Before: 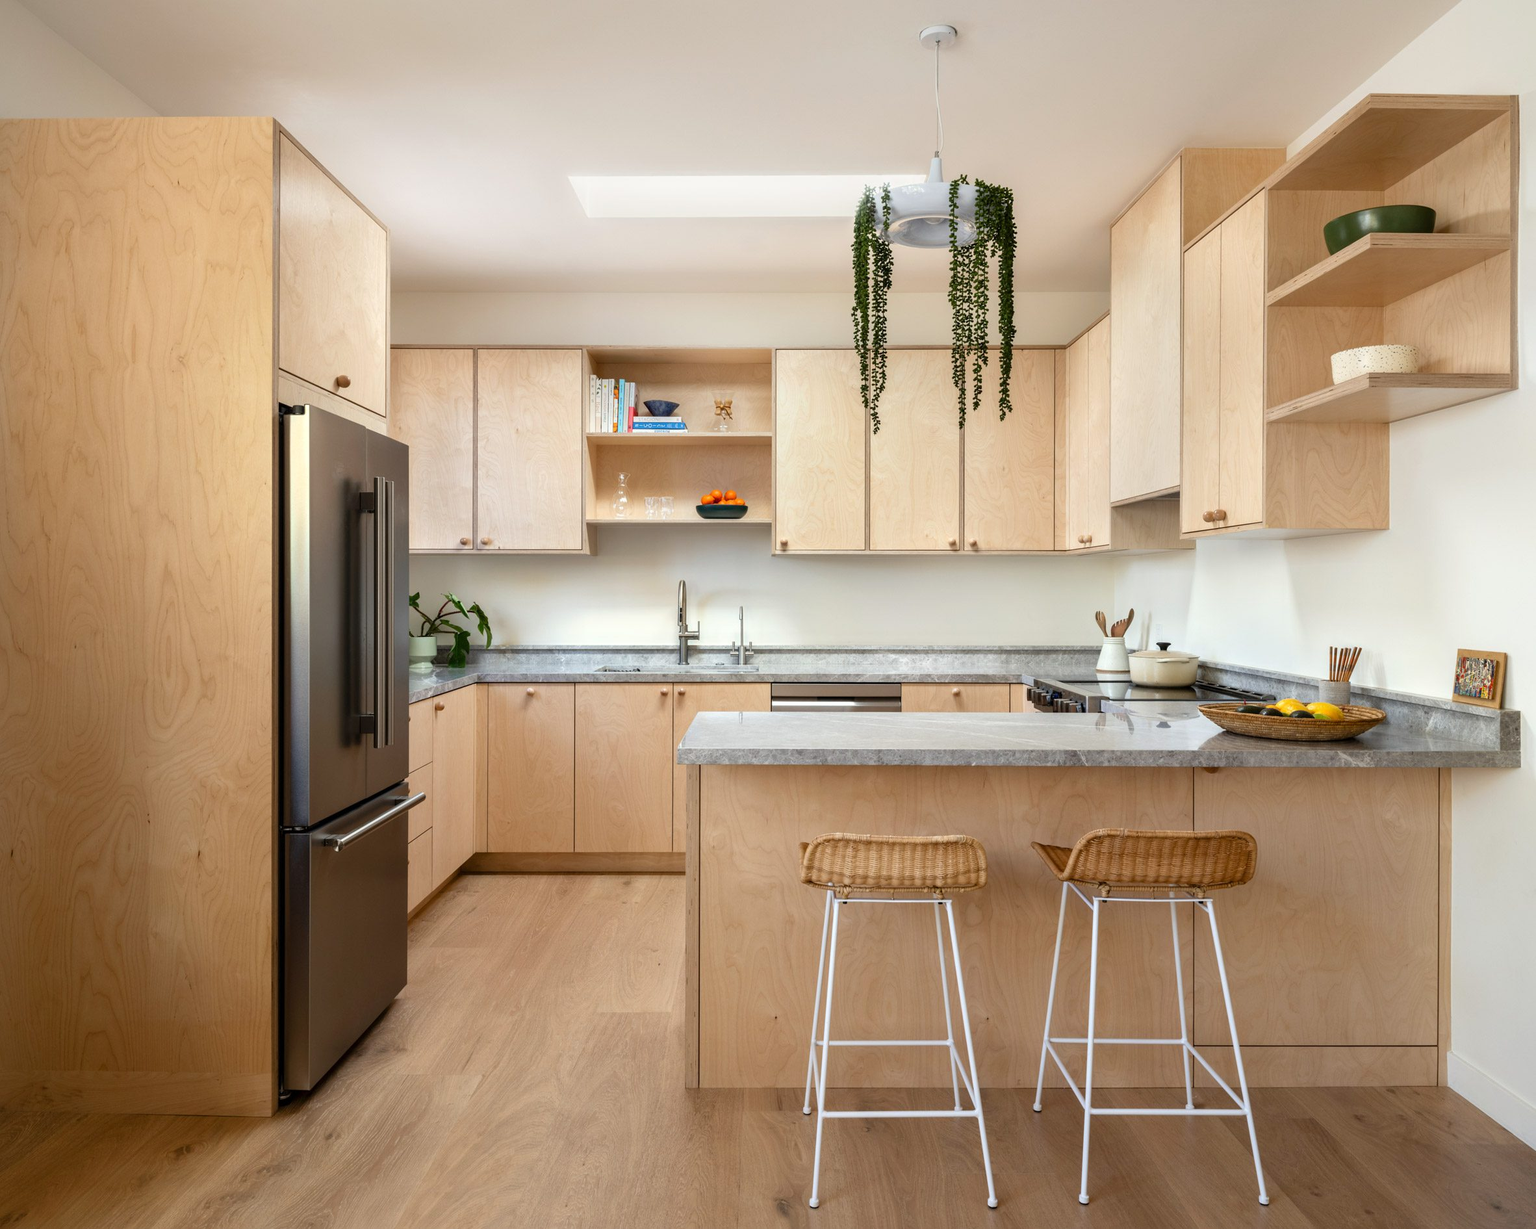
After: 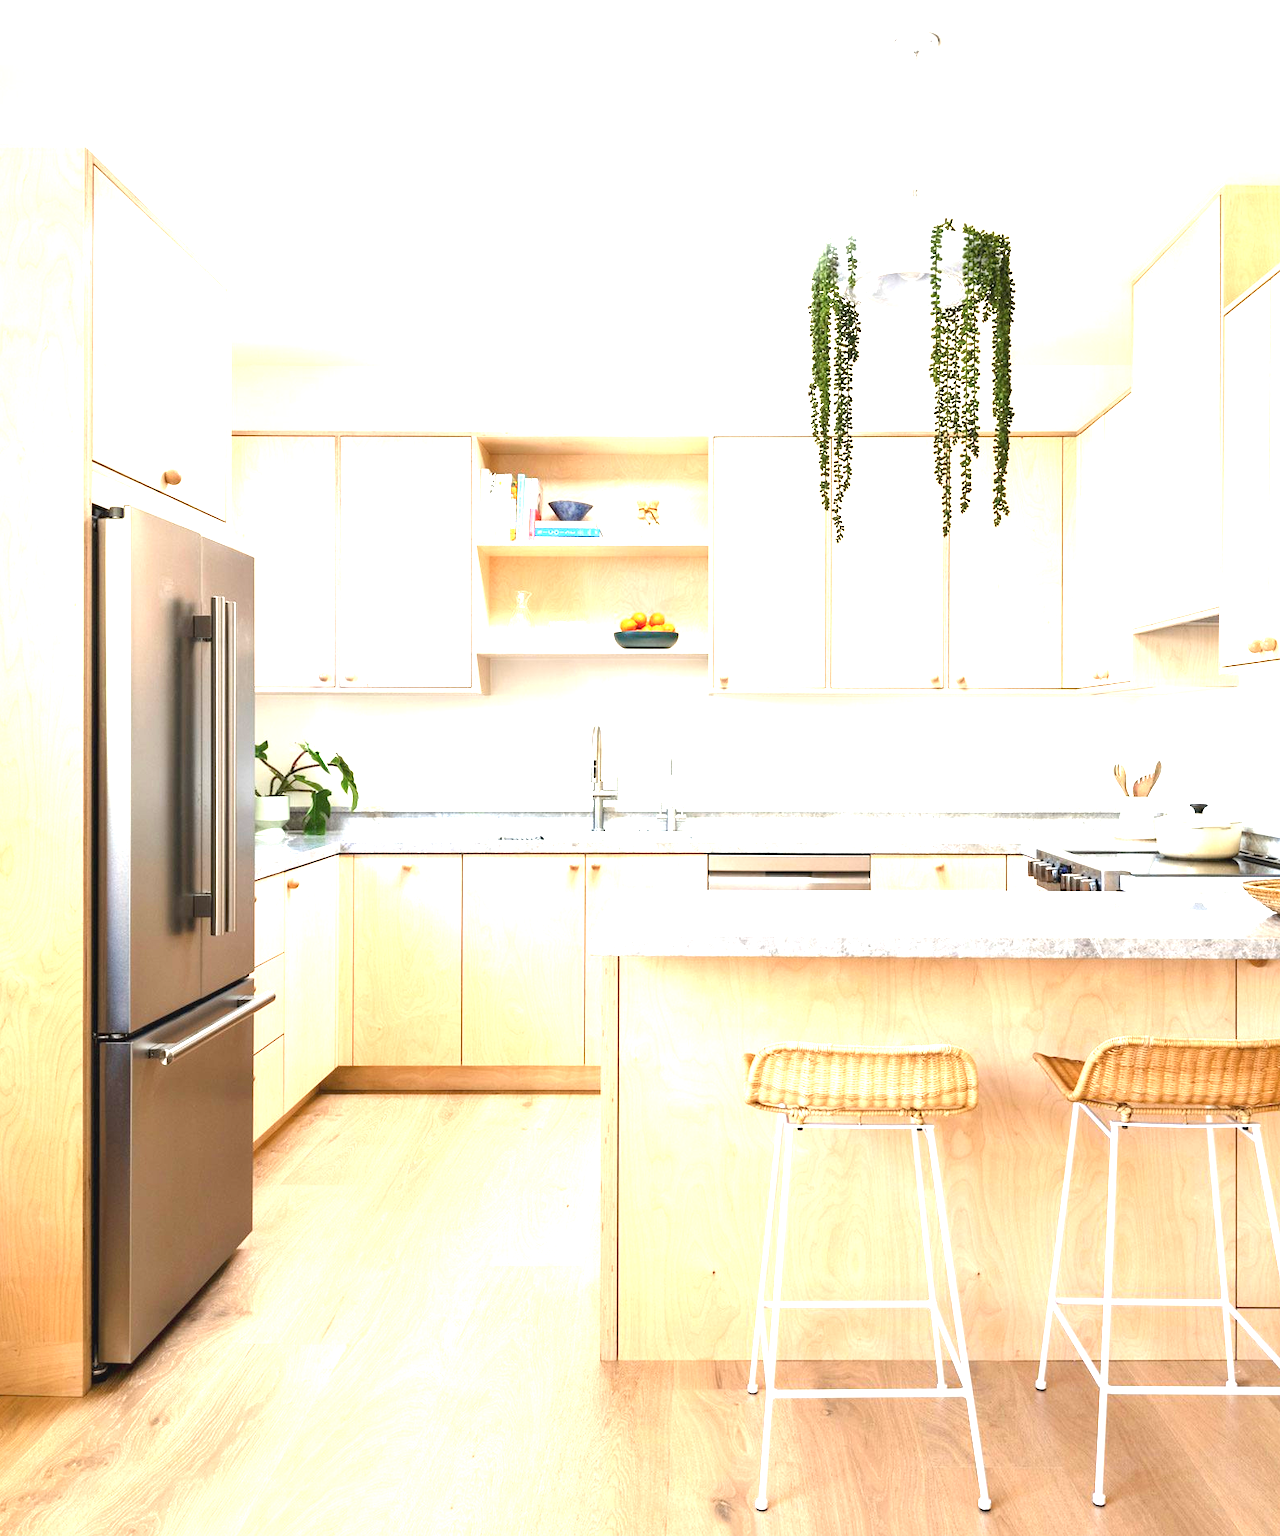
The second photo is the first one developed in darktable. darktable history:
crop and rotate: left 13.445%, right 19.923%
exposure: exposure 2.247 EV, compensate highlight preservation false
contrast brightness saturation: contrast -0.105, saturation -0.094
